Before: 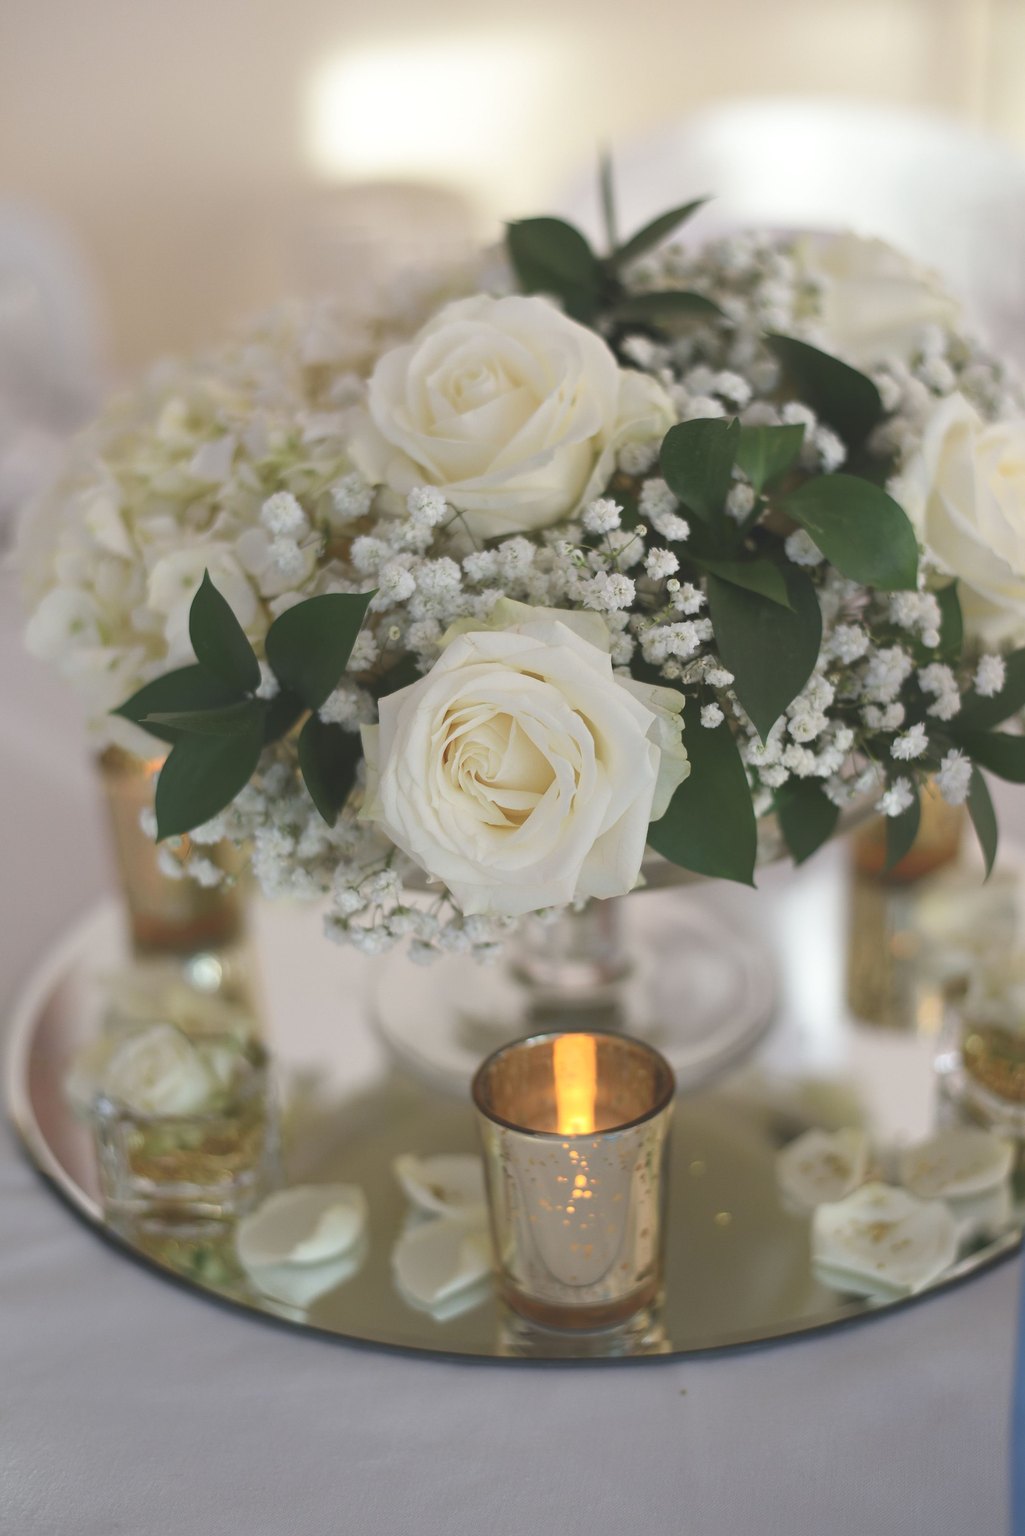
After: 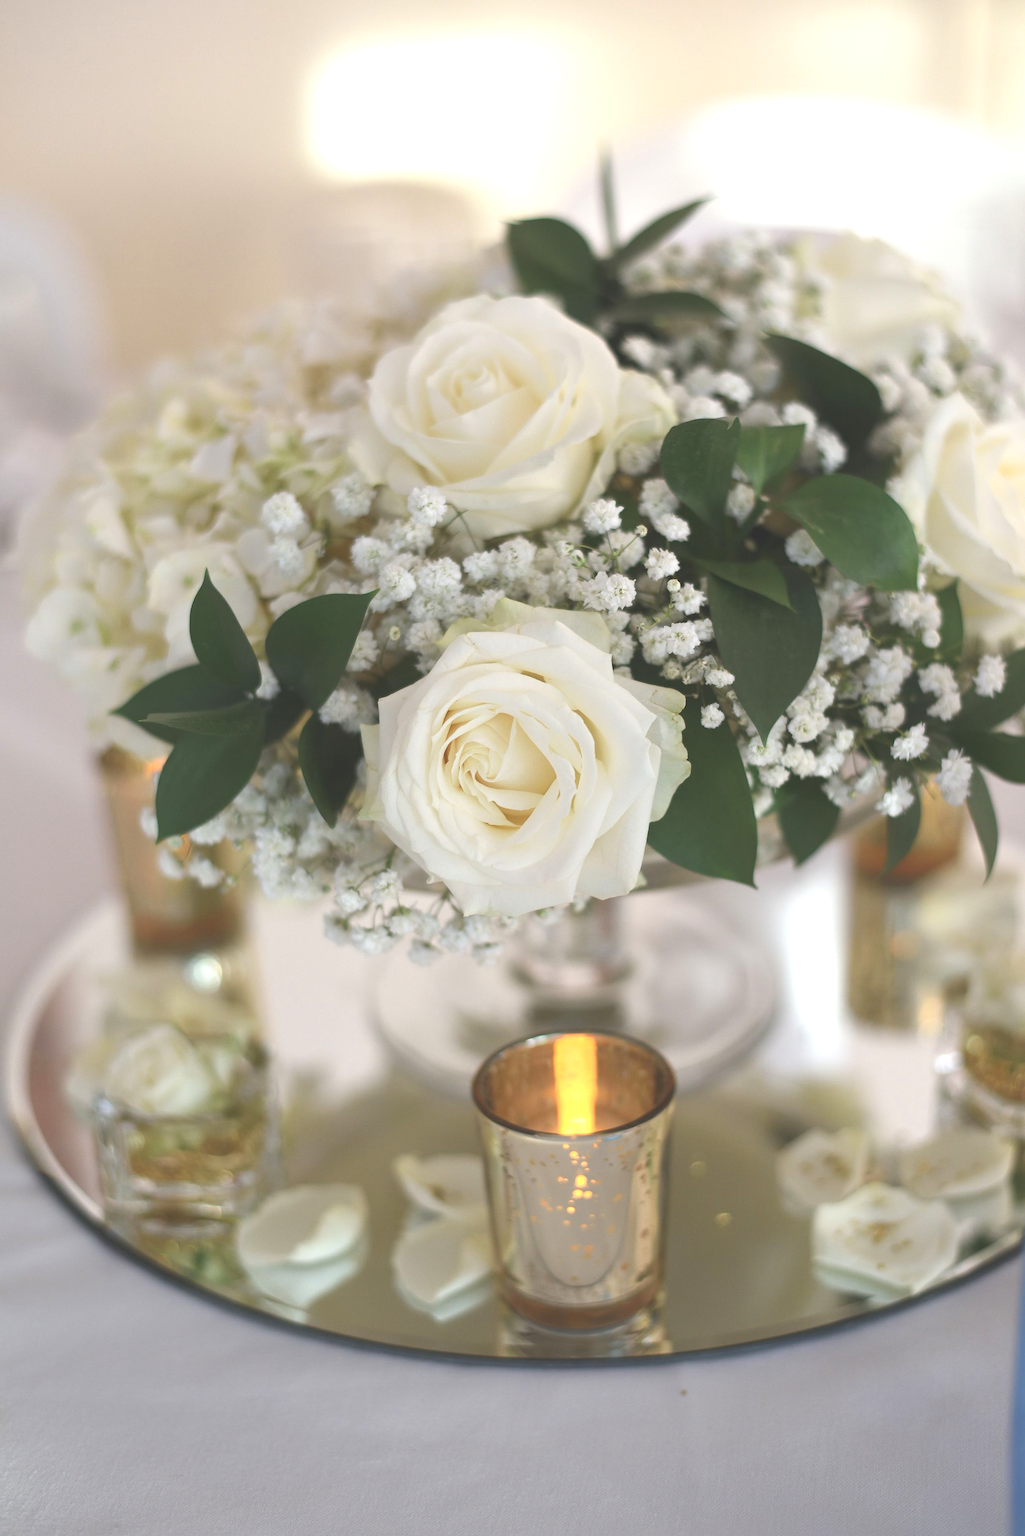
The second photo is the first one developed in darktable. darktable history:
exposure: black level correction 0, exposure 0.498 EV, compensate exposure bias true, compensate highlight preservation false
